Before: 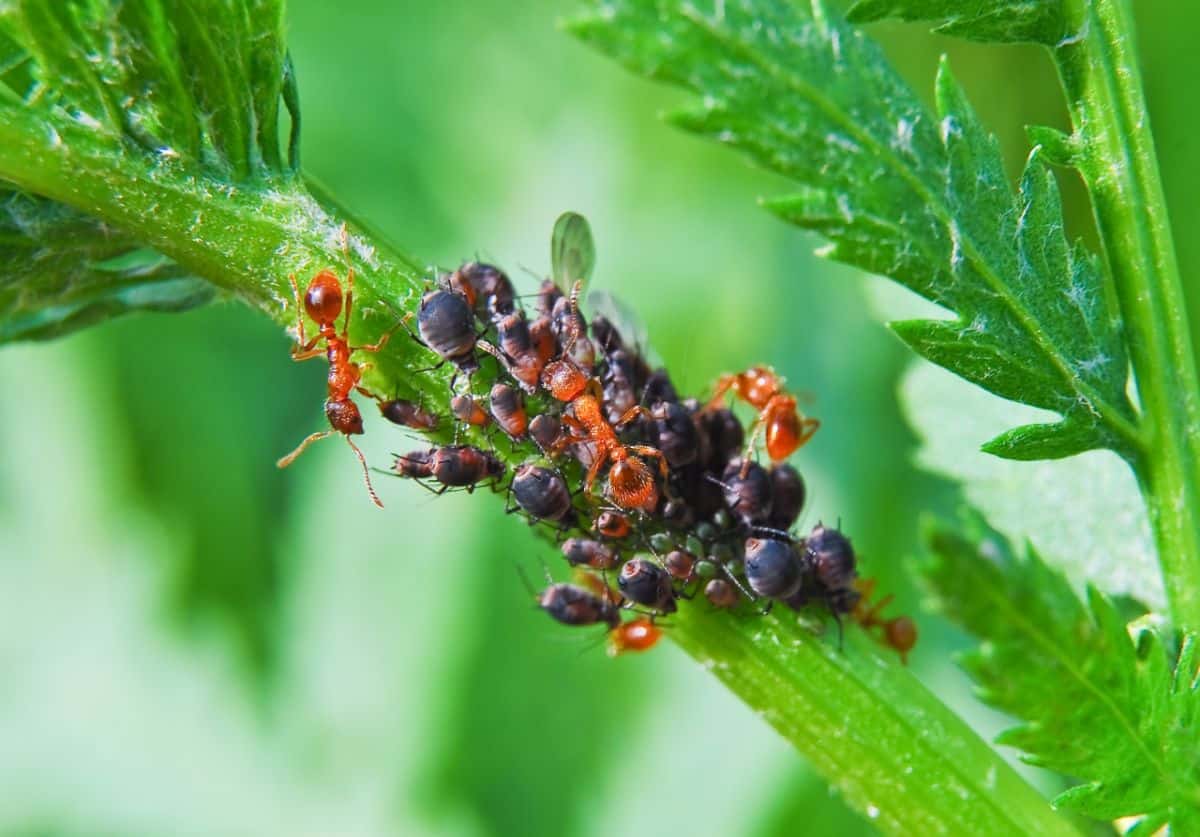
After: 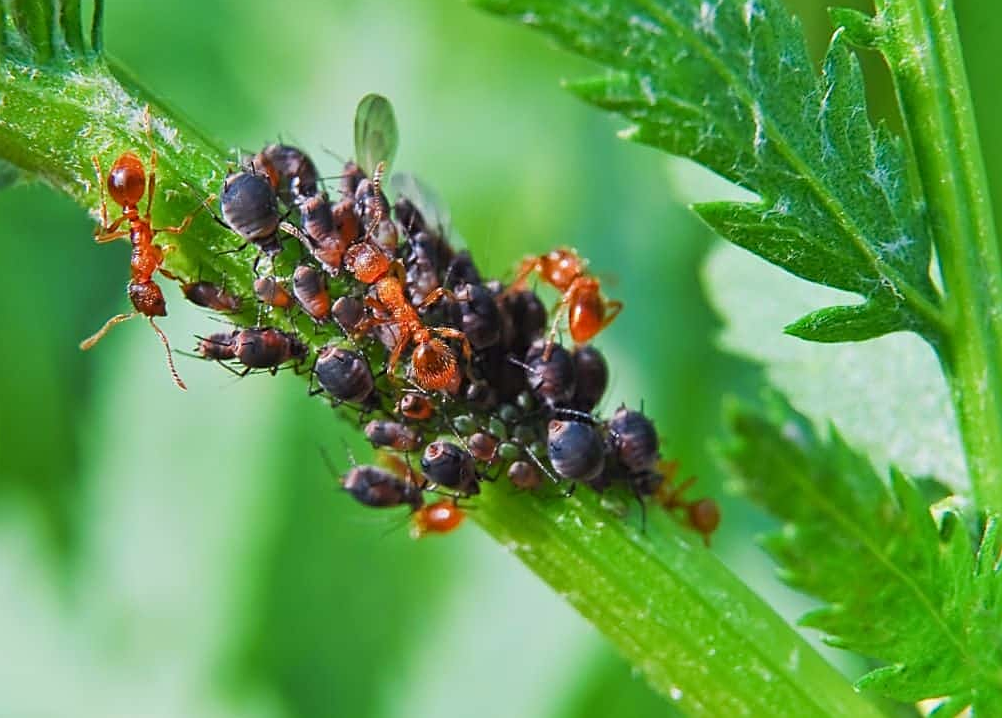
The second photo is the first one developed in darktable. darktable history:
sharpen: on, module defaults
exposure: exposure -0.142 EV, compensate highlight preservation false
crop: left 16.486%, top 14.185%
